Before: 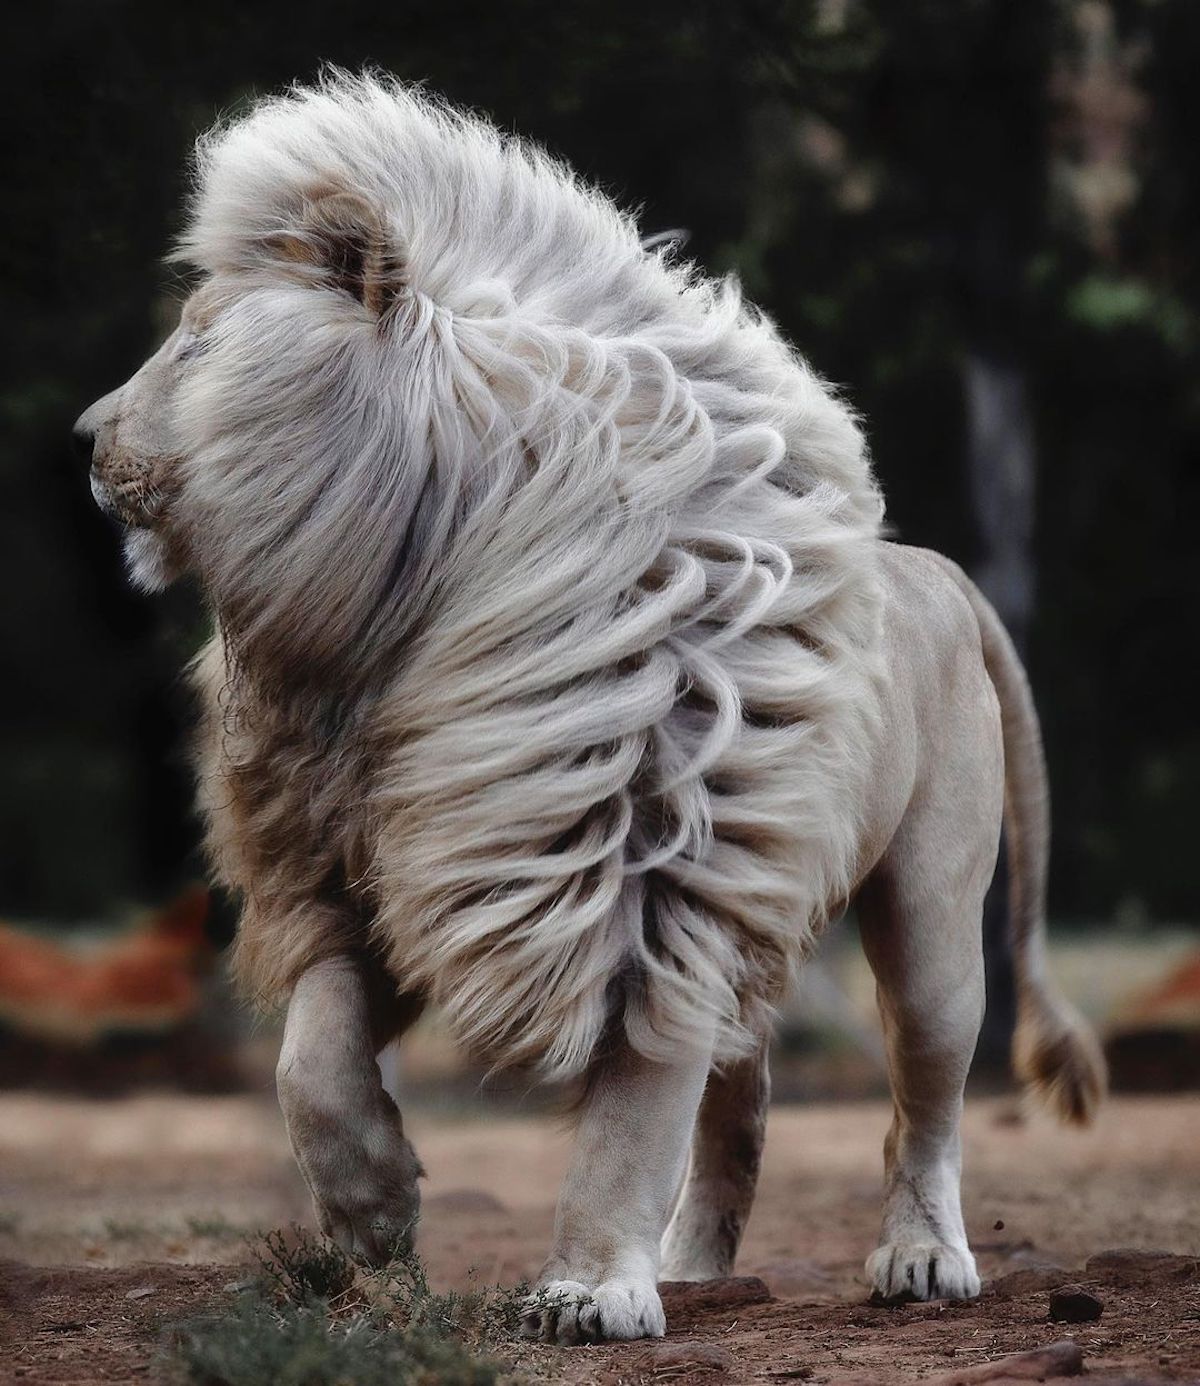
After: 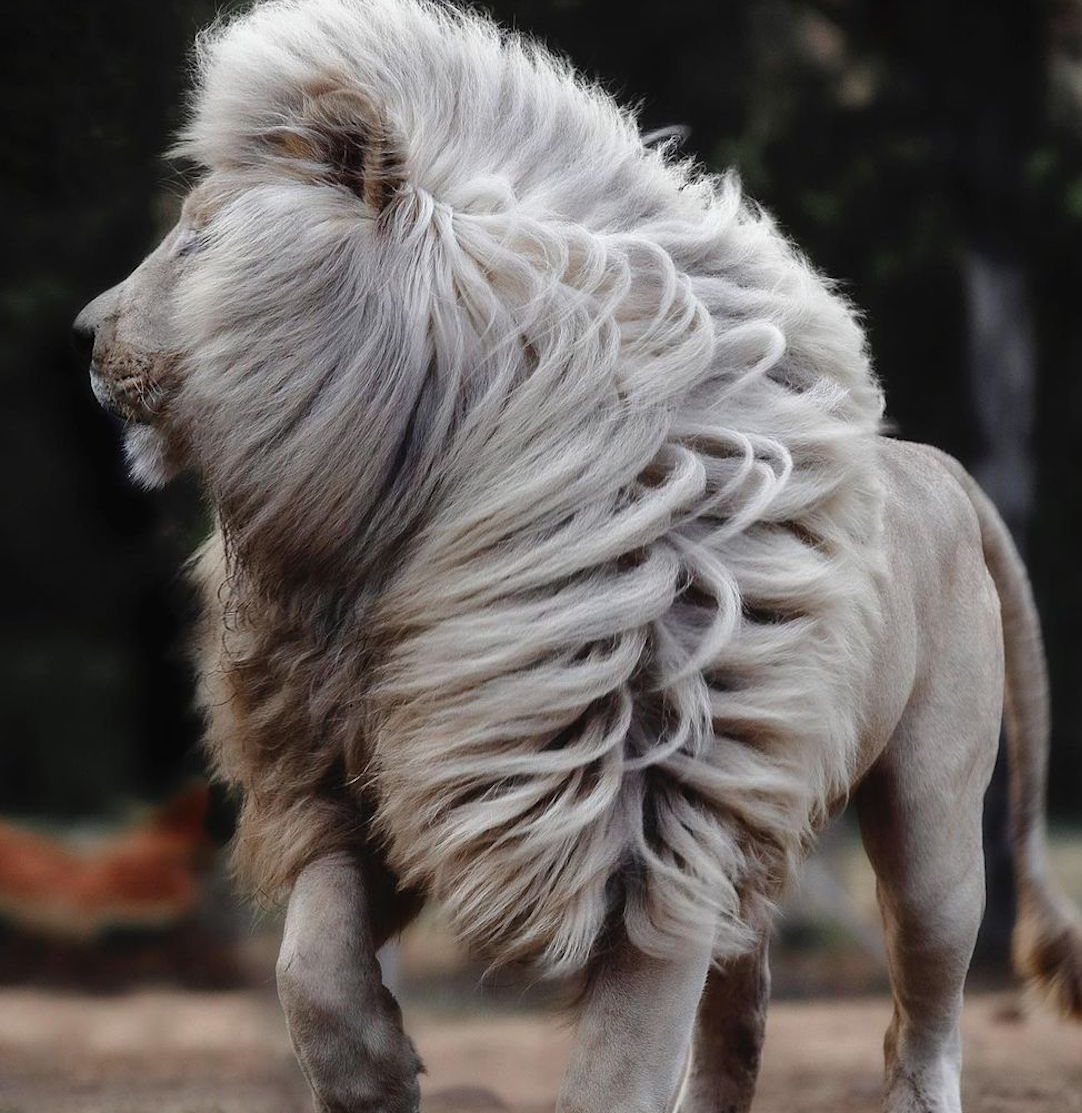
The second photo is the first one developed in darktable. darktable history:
crop: top 7.546%, right 9.764%, bottom 12.081%
